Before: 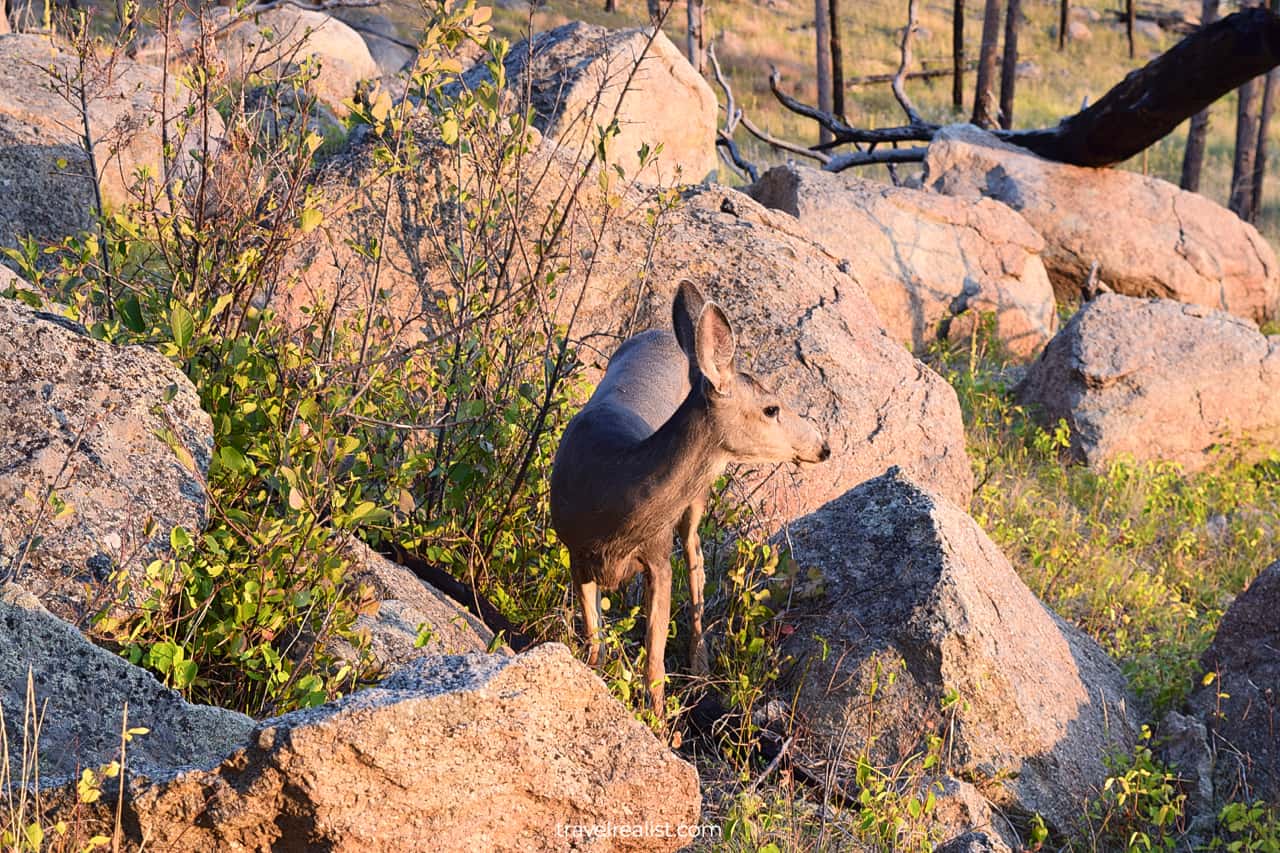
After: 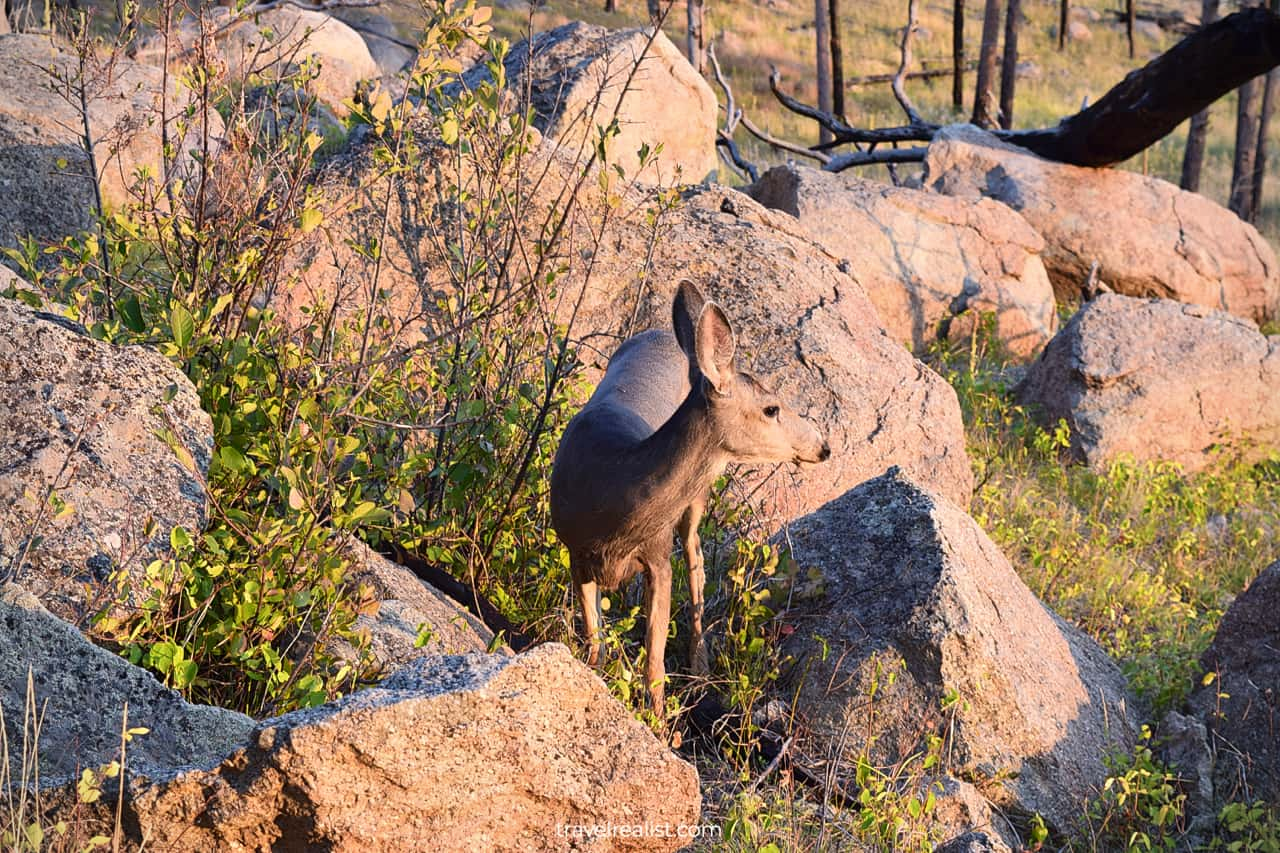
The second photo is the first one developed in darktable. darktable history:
shadows and highlights: shadows 24.94, highlights -48.05, soften with gaussian
vignetting: fall-off start 91.23%
